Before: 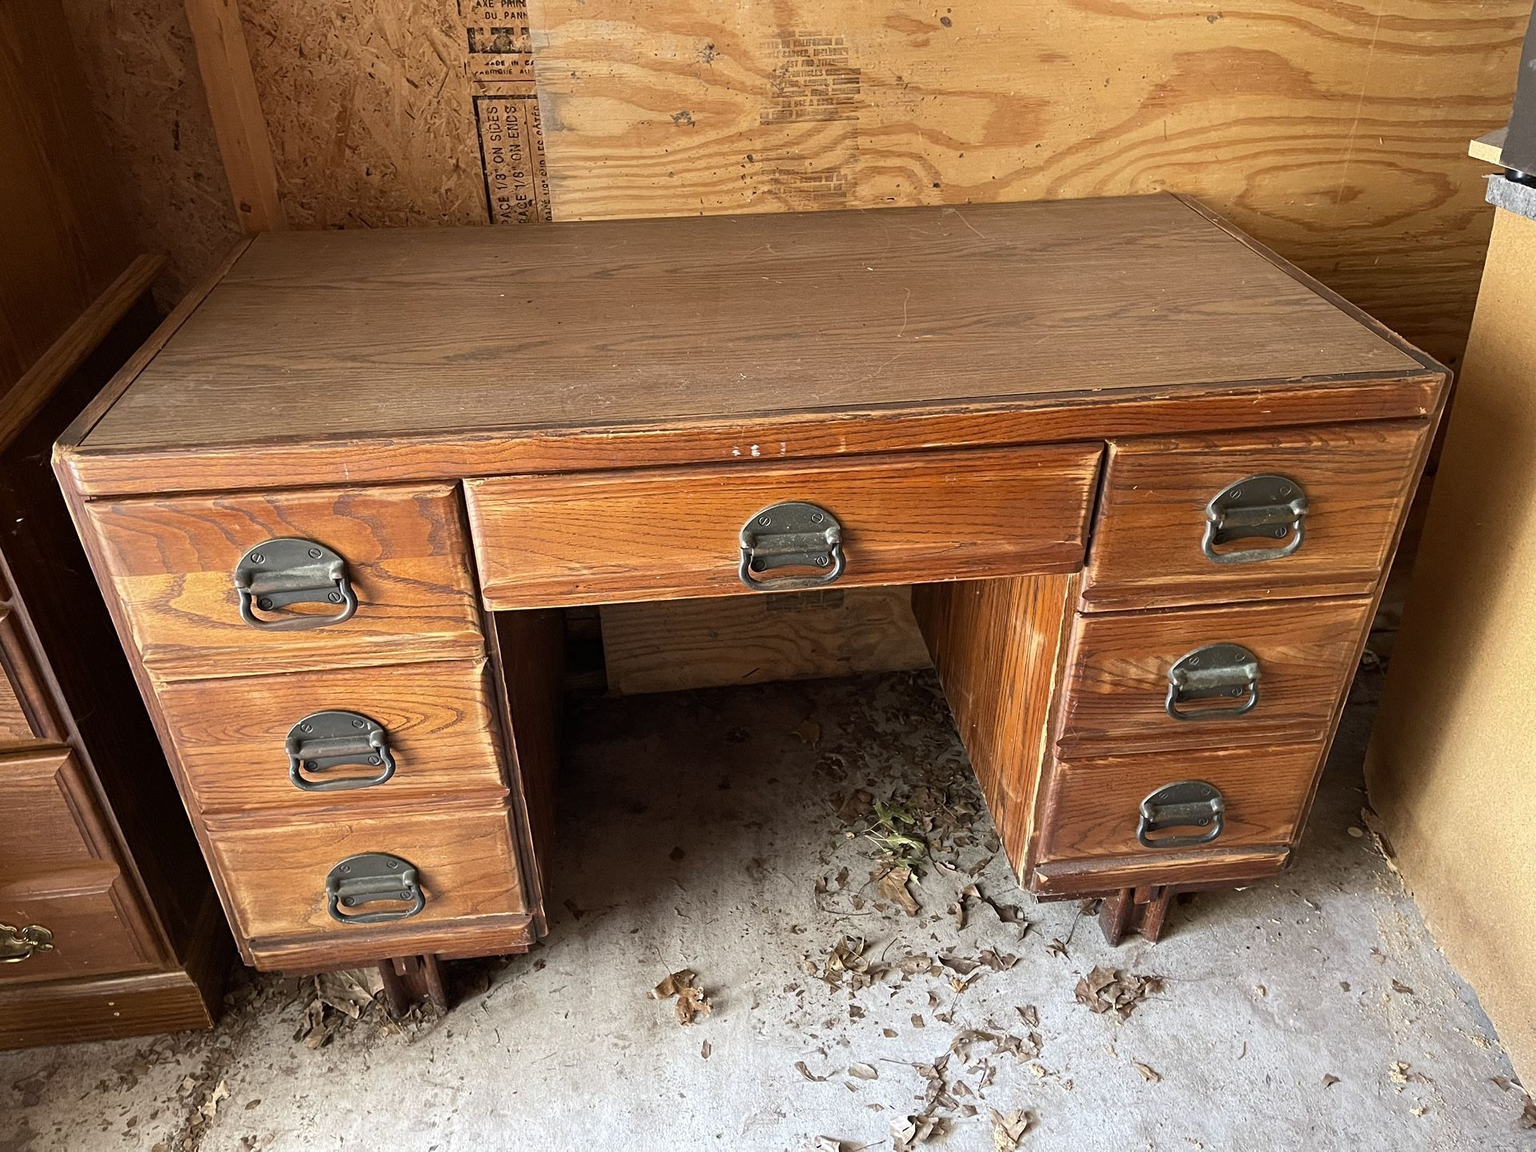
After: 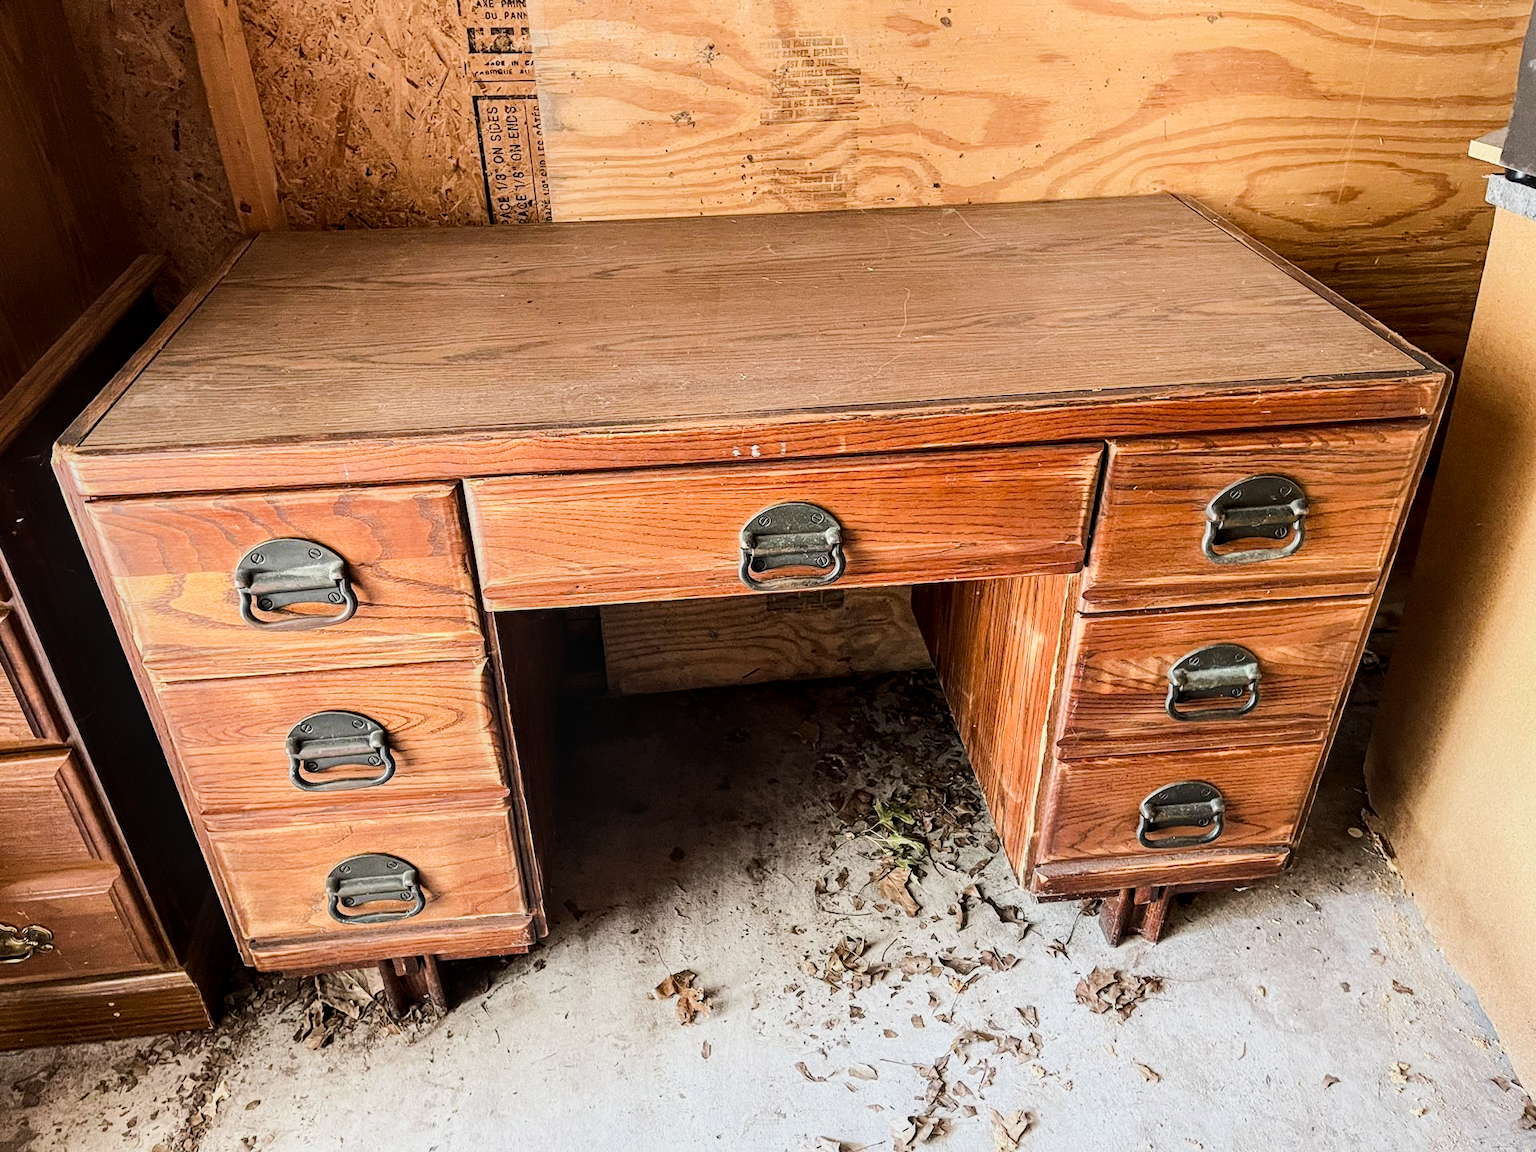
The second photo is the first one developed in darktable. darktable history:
tone equalizer: -8 EV -0.764 EV, -7 EV -0.683 EV, -6 EV -0.566 EV, -5 EV -0.37 EV, -3 EV 0.388 EV, -2 EV 0.6 EV, -1 EV 0.68 EV, +0 EV 0.744 EV, edges refinement/feathering 500, mask exposure compensation -1.57 EV, preserve details no
local contrast: detail 130%
exposure: black level correction 0.001, exposure 0.499 EV, compensate exposure bias true, compensate highlight preservation false
filmic rgb: black relative exposure -9.33 EV, white relative exposure 6.81 EV, threshold 3.04 EV, hardness 3.1, contrast 1.058, contrast in shadows safe, enable highlight reconstruction true
